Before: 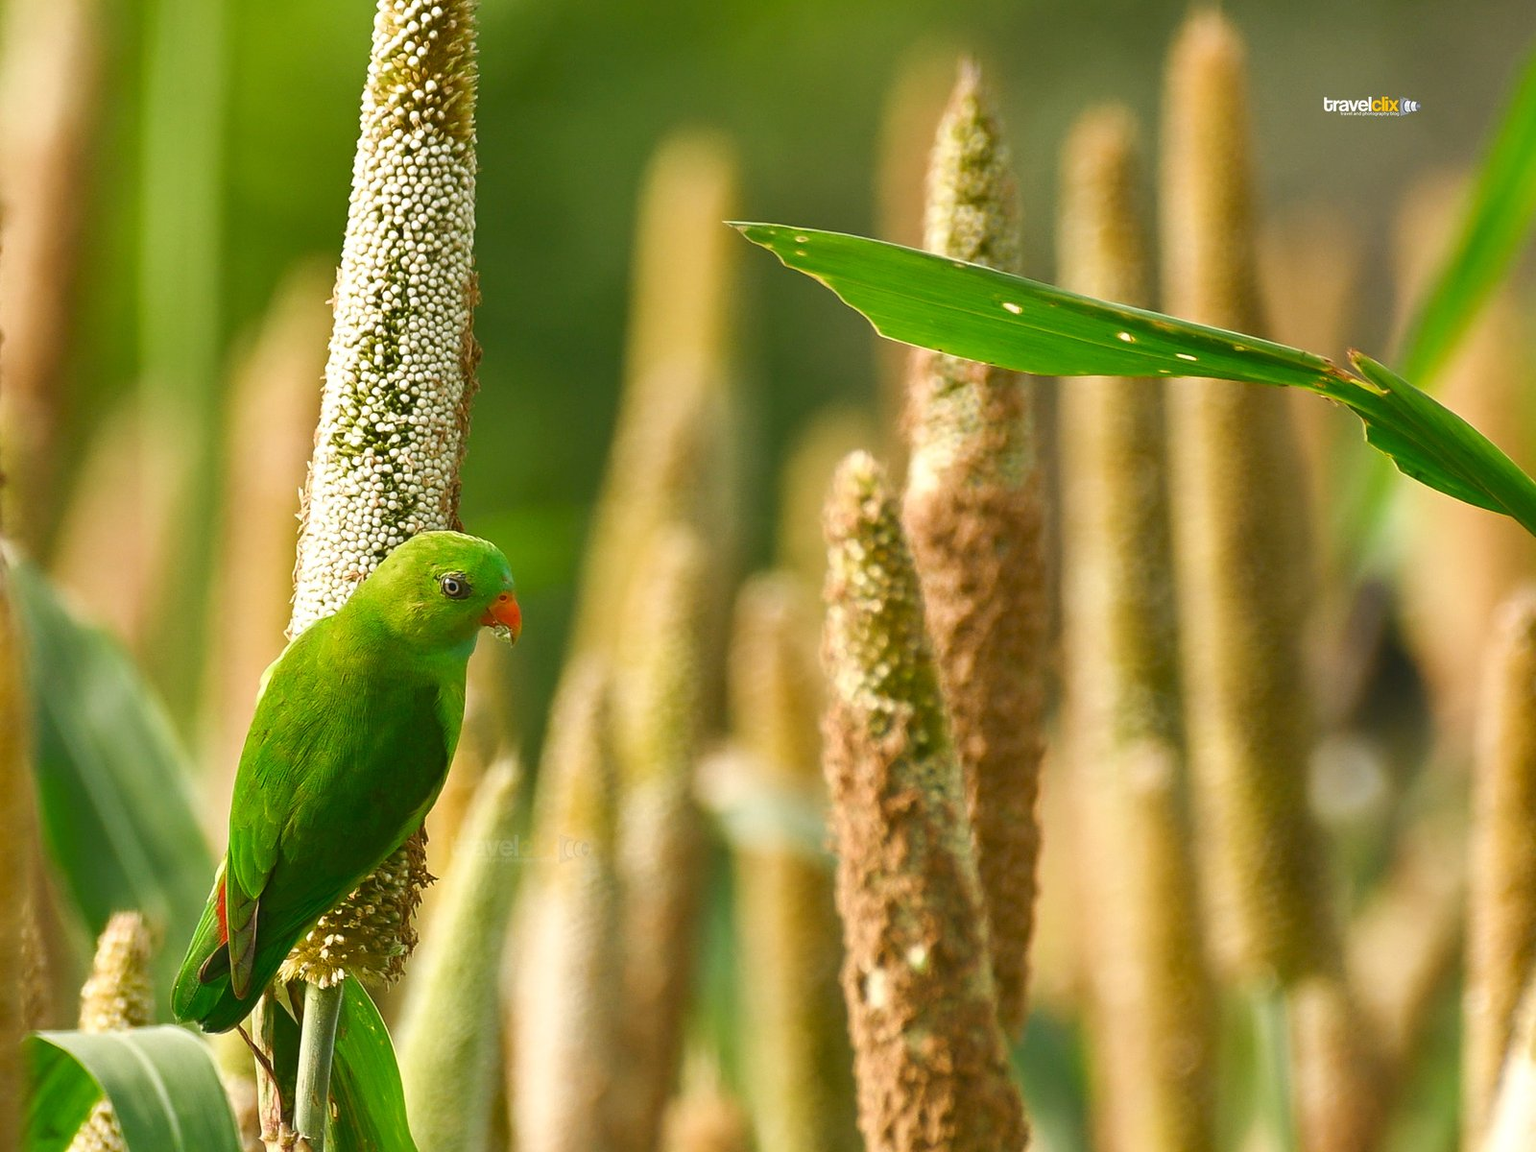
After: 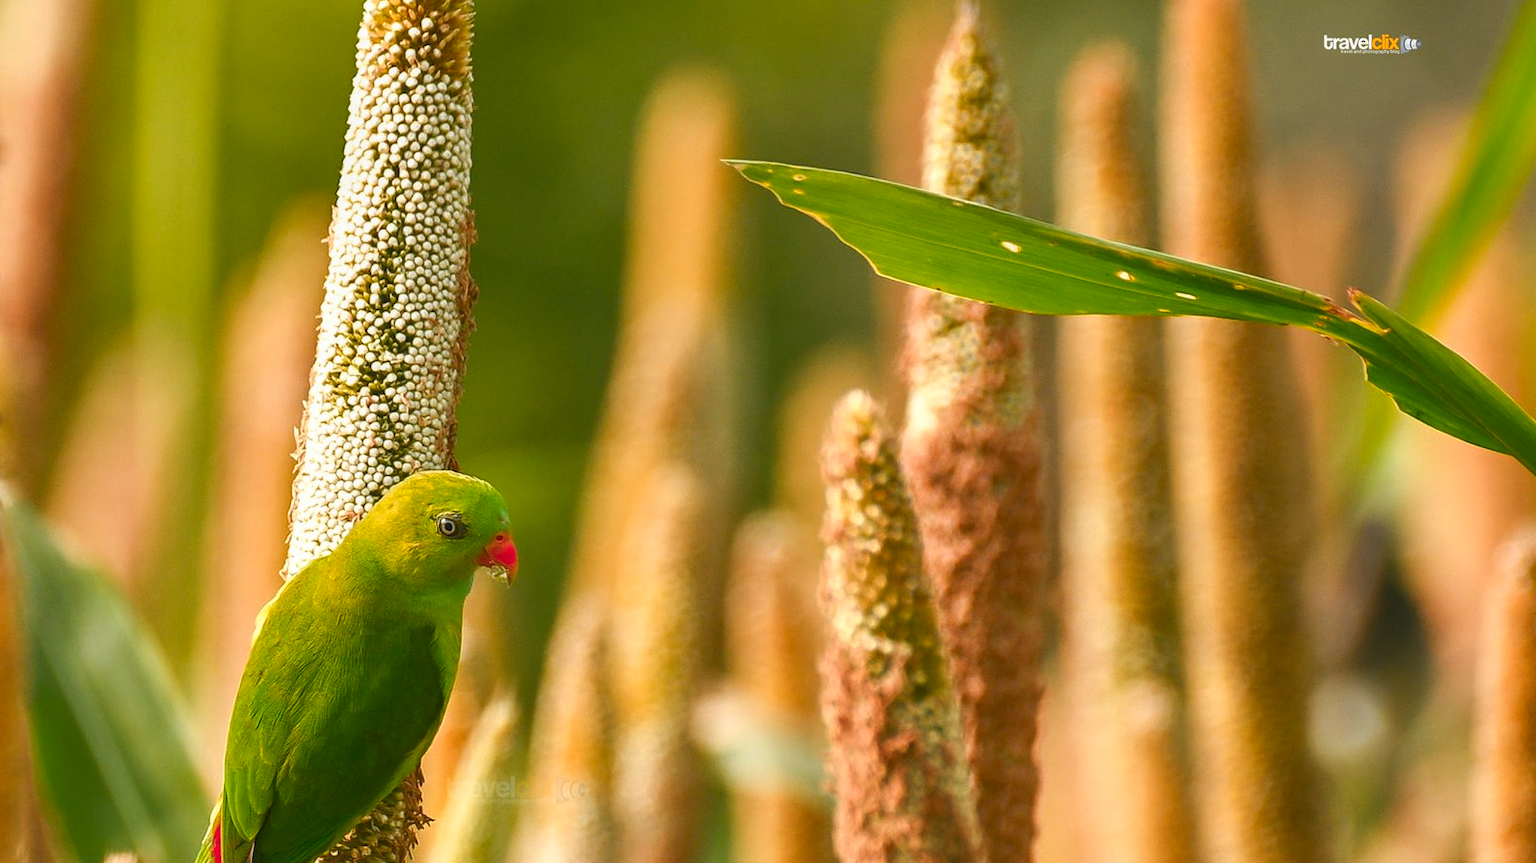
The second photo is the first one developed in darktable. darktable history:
color zones: curves: ch1 [(0.235, 0.558) (0.75, 0.5)]; ch2 [(0.25, 0.462) (0.749, 0.457)], mix 40.67%
crop: left 0.387%, top 5.469%, bottom 19.809%
local contrast: detail 110%
